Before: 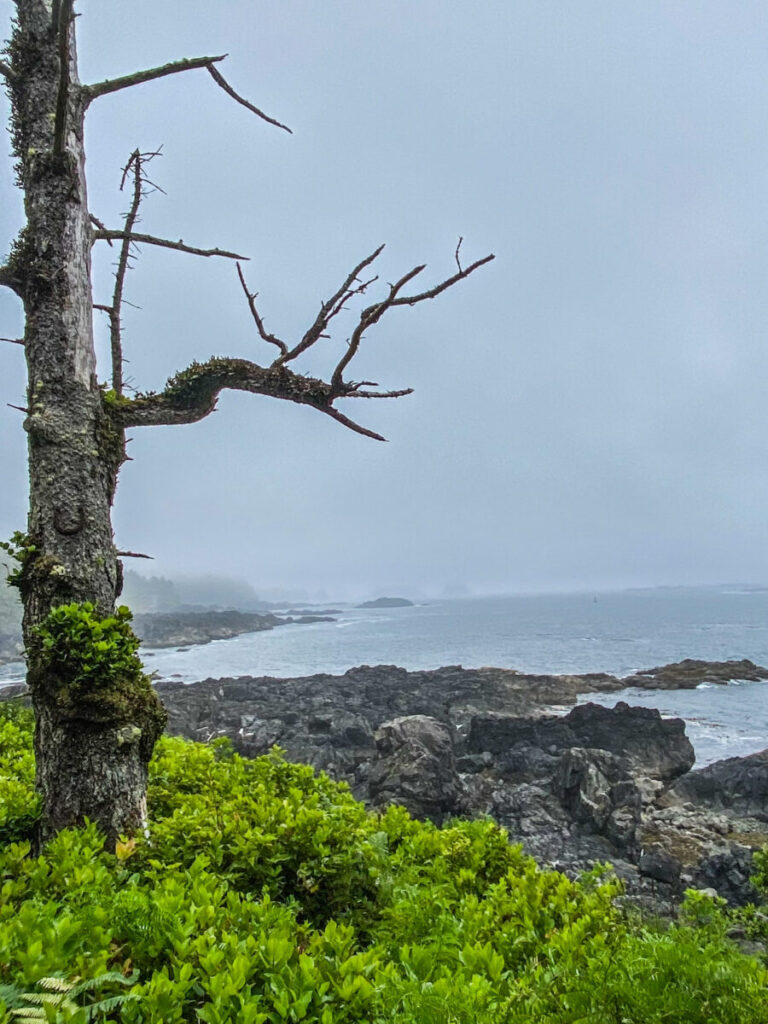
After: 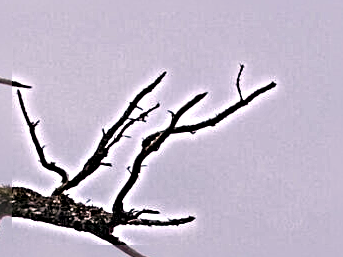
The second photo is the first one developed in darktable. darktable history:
crop: left 28.64%, top 16.832%, right 26.637%, bottom 58.055%
sharpen: radius 6.3, amount 1.8, threshold 0
color correction: highlights a* 14.52, highlights b* 4.84
